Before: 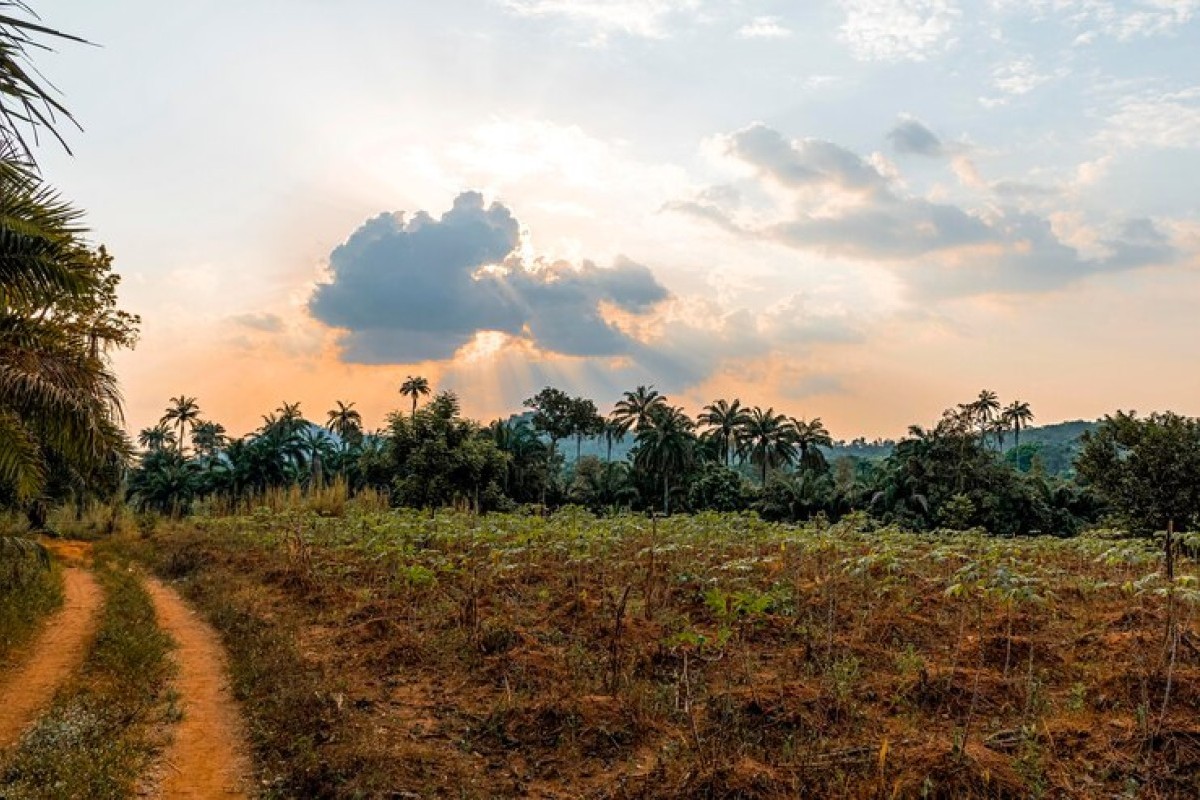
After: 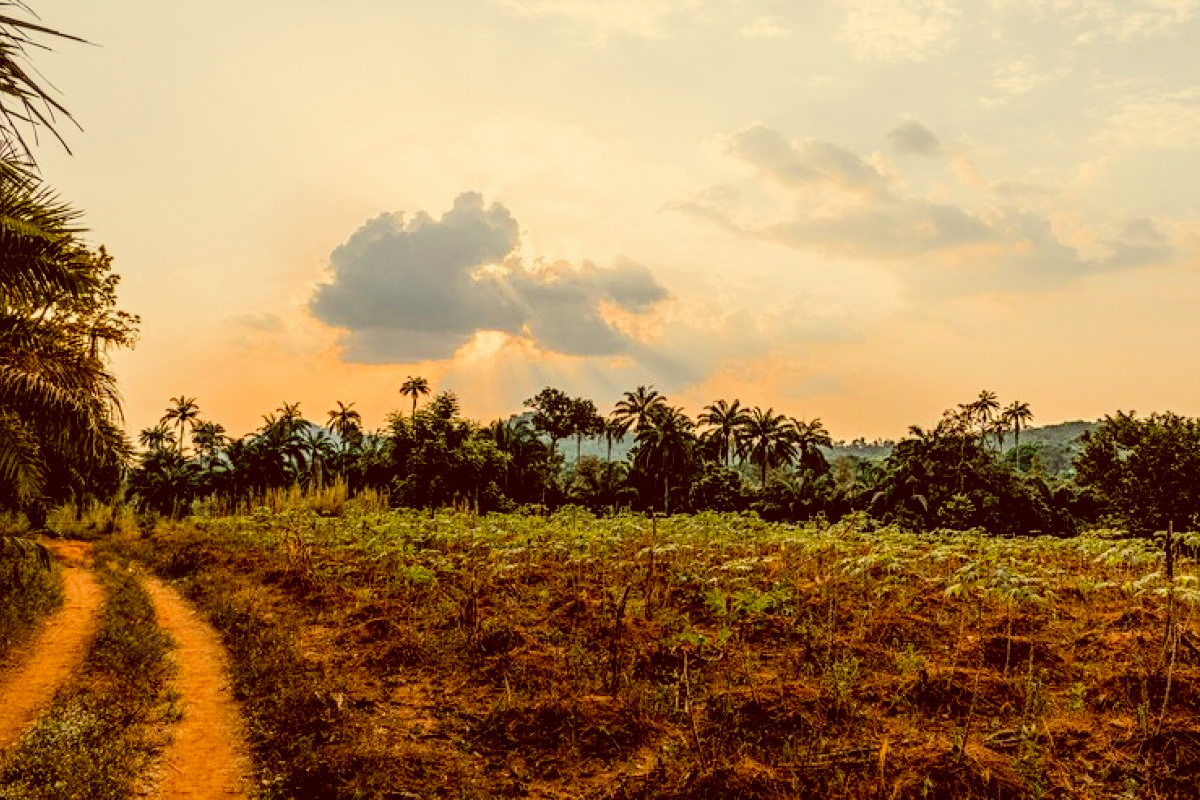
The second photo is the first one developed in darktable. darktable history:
tone equalizer: -8 EV -0.79 EV, -7 EV -0.711 EV, -6 EV -0.615 EV, -5 EV -0.399 EV, -3 EV 0.379 EV, -2 EV 0.6 EV, -1 EV 0.693 EV, +0 EV 0.722 EV
filmic rgb: black relative exposure -7.65 EV, white relative exposure 4.56 EV, hardness 3.61, contrast 1.057, contrast in shadows safe
local contrast: on, module defaults
color correction: highlights a* 1.13, highlights b* 23.71, shadows a* 15.45, shadows b* 24.54
